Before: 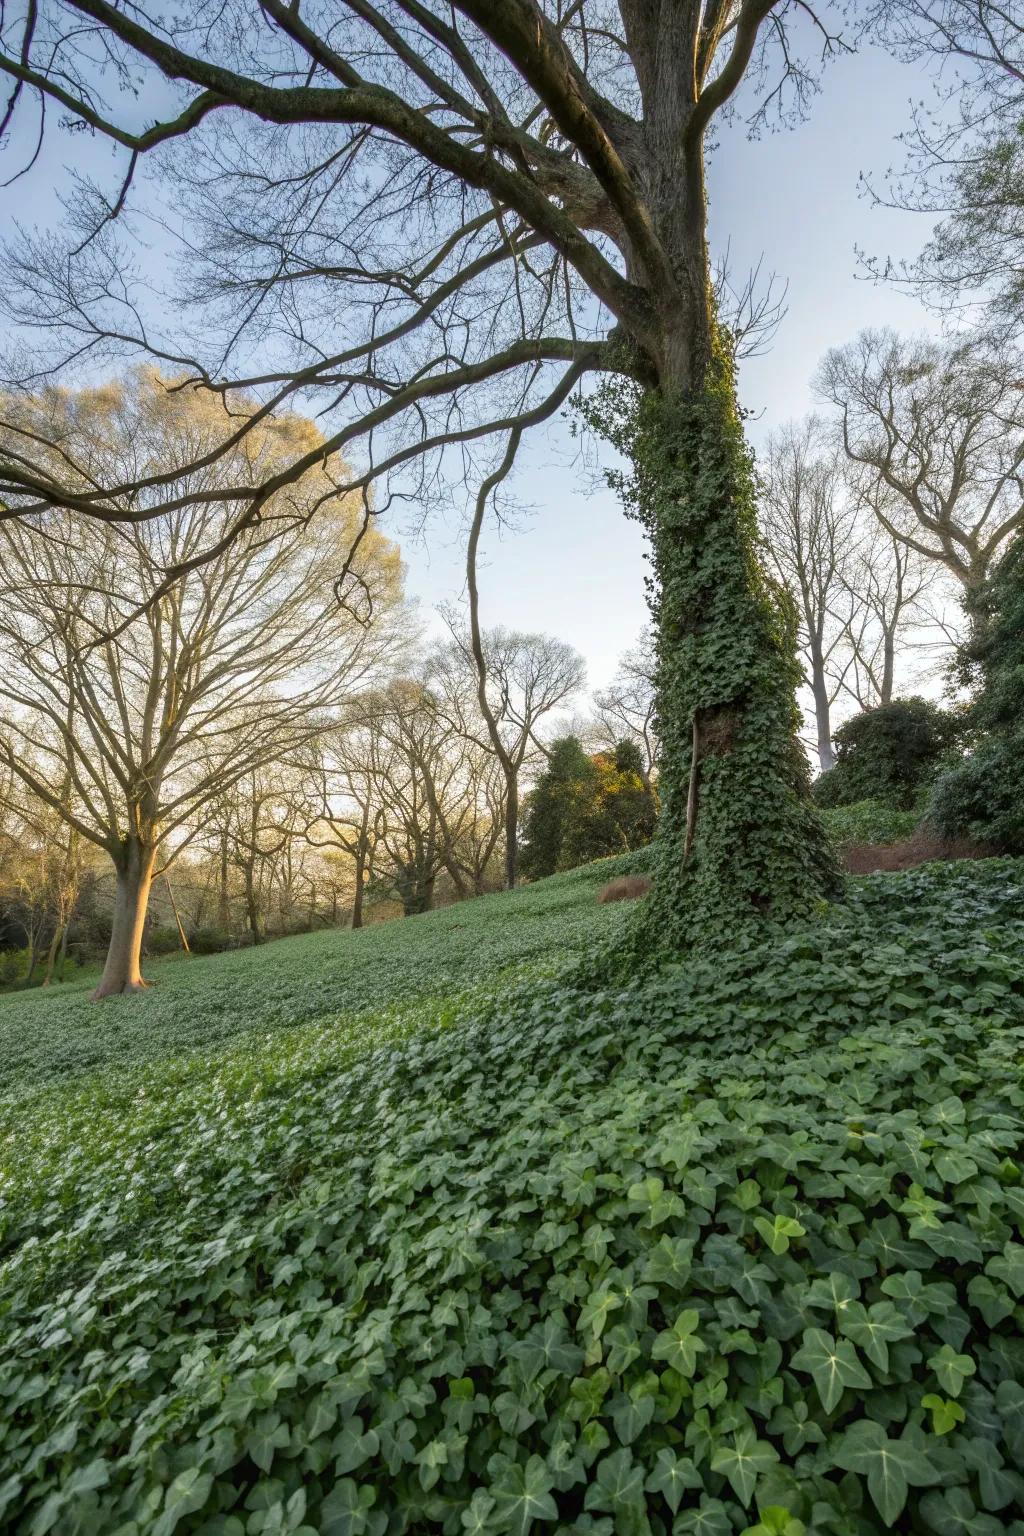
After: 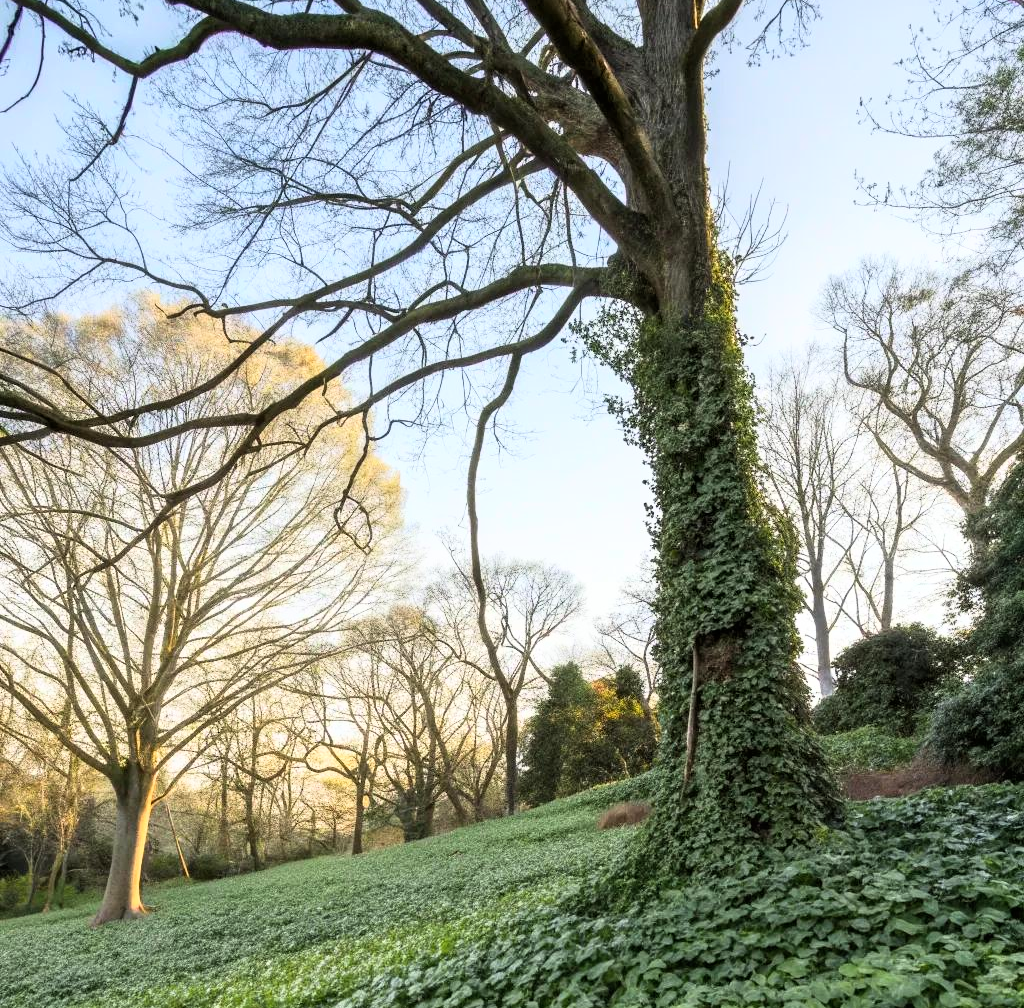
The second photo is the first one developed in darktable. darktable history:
base curve: curves: ch0 [(0, 0) (0.005, 0.002) (0.193, 0.295) (0.399, 0.664) (0.75, 0.928) (1, 1)]
crop and rotate: top 4.848%, bottom 29.503%
